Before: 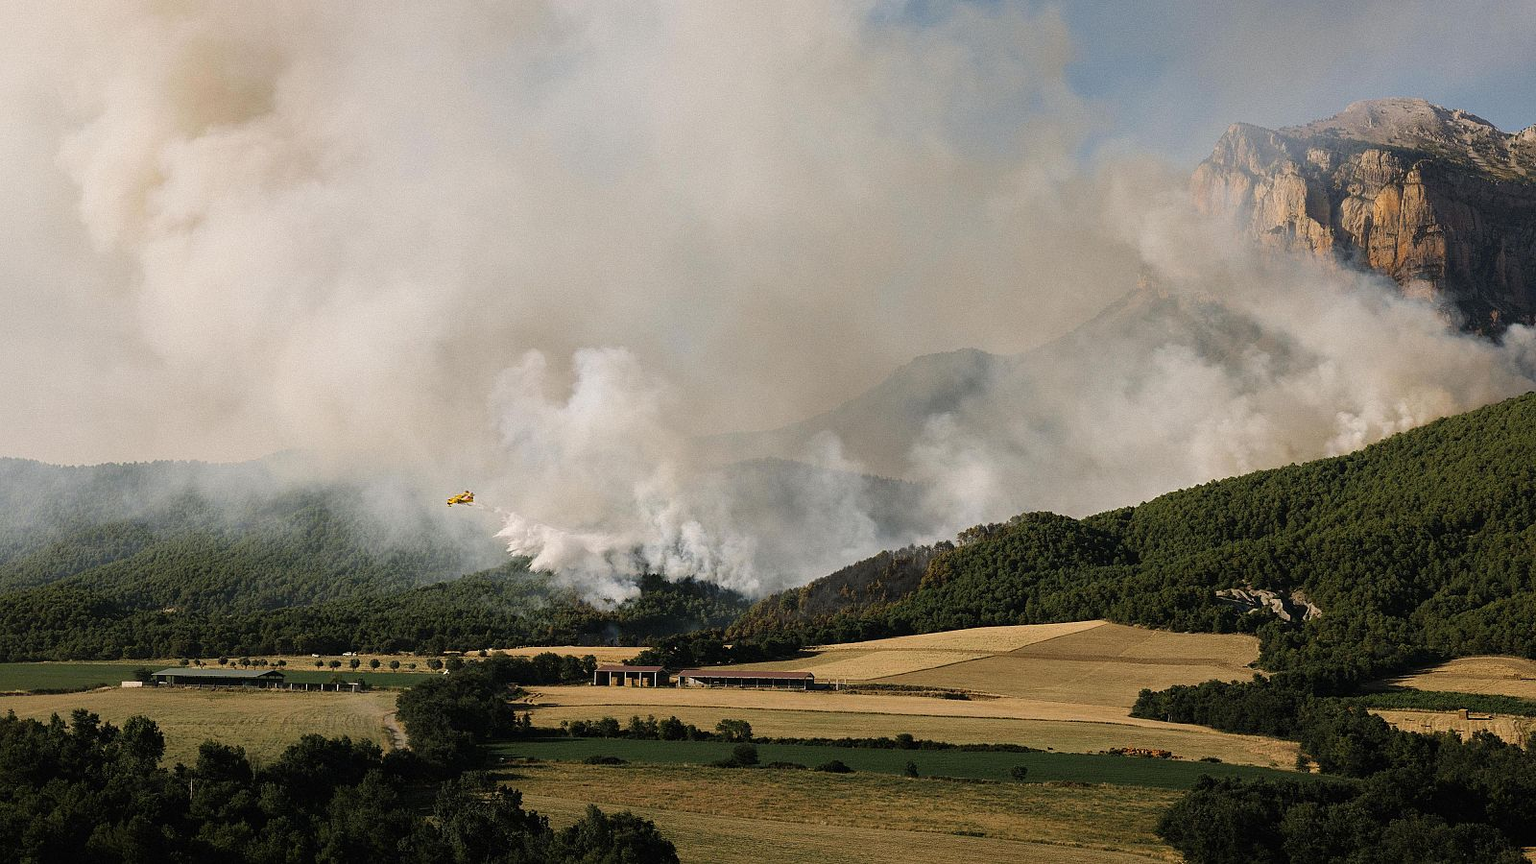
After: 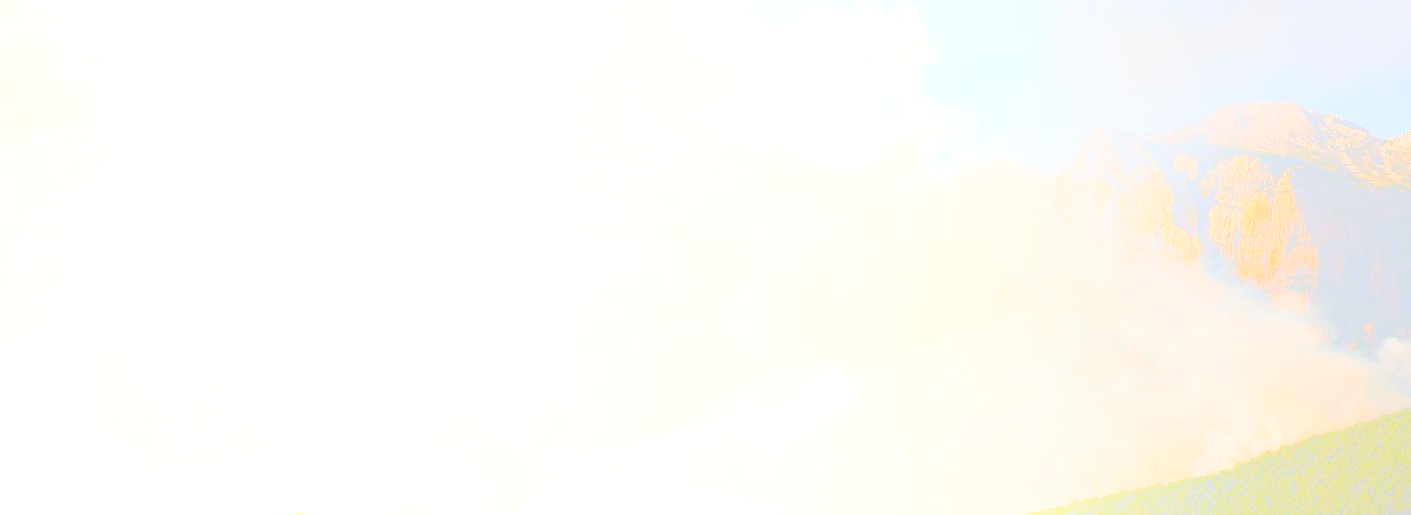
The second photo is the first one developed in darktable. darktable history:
bloom: size 70%, threshold 25%, strength 70%
soften: size 10%, saturation 50%, brightness 0.2 EV, mix 10%
color balance rgb: perceptual saturation grading › global saturation 20%, perceptual saturation grading › highlights -25%, perceptual saturation grading › shadows 50%, global vibrance -25%
contrast brightness saturation: contrast 0.13, brightness -0.05, saturation 0.16
crop and rotate: left 11.812%, bottom 42.776%
